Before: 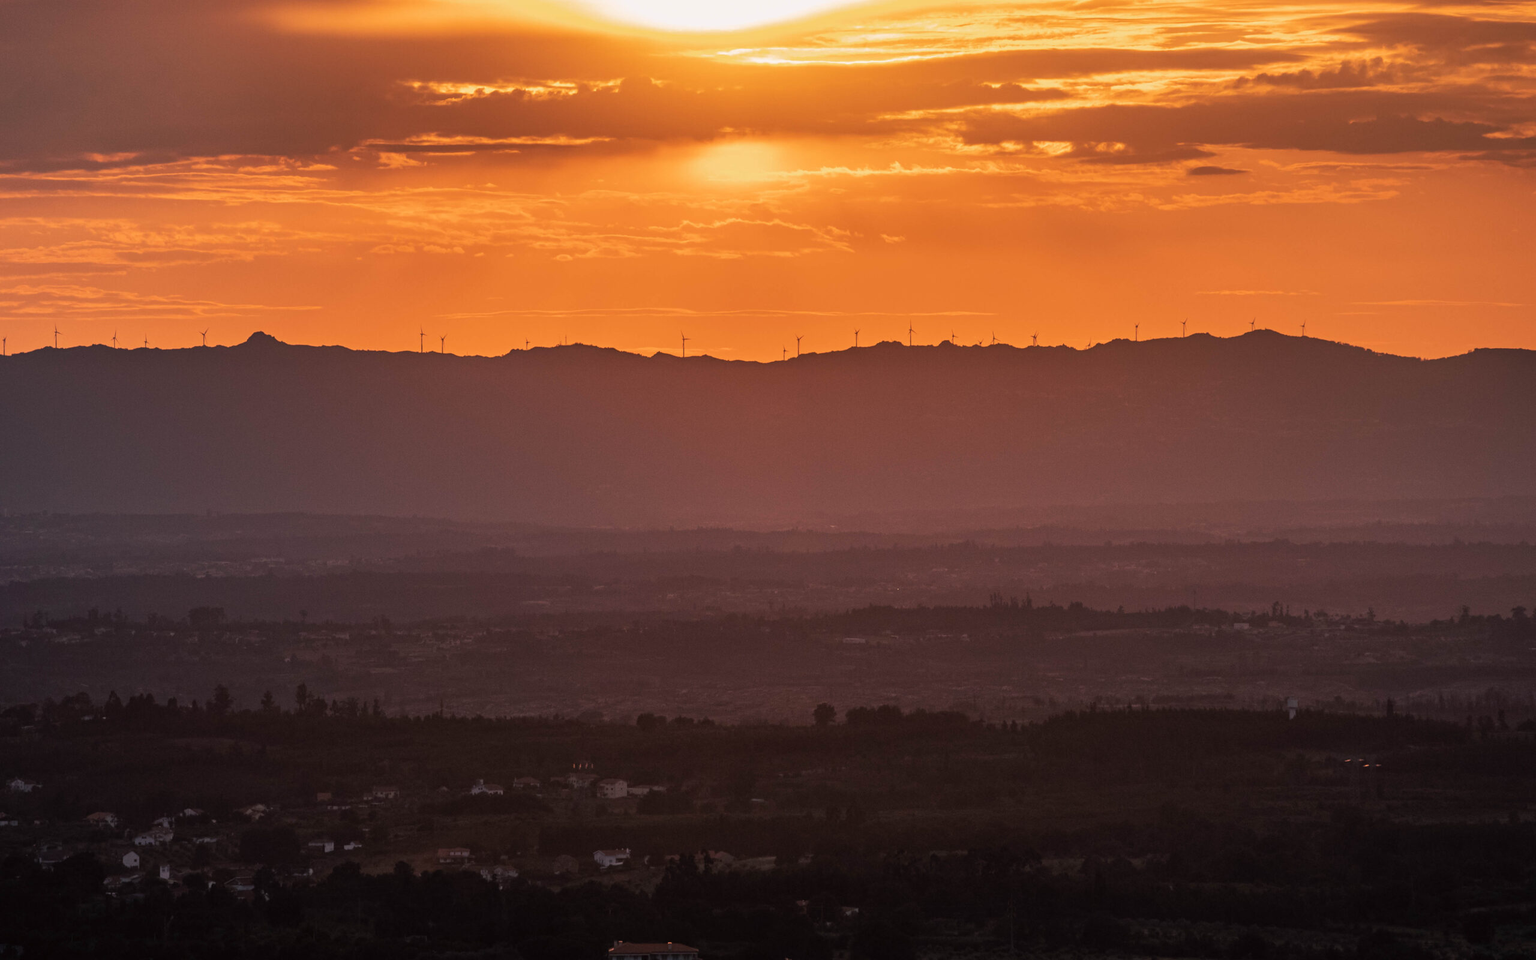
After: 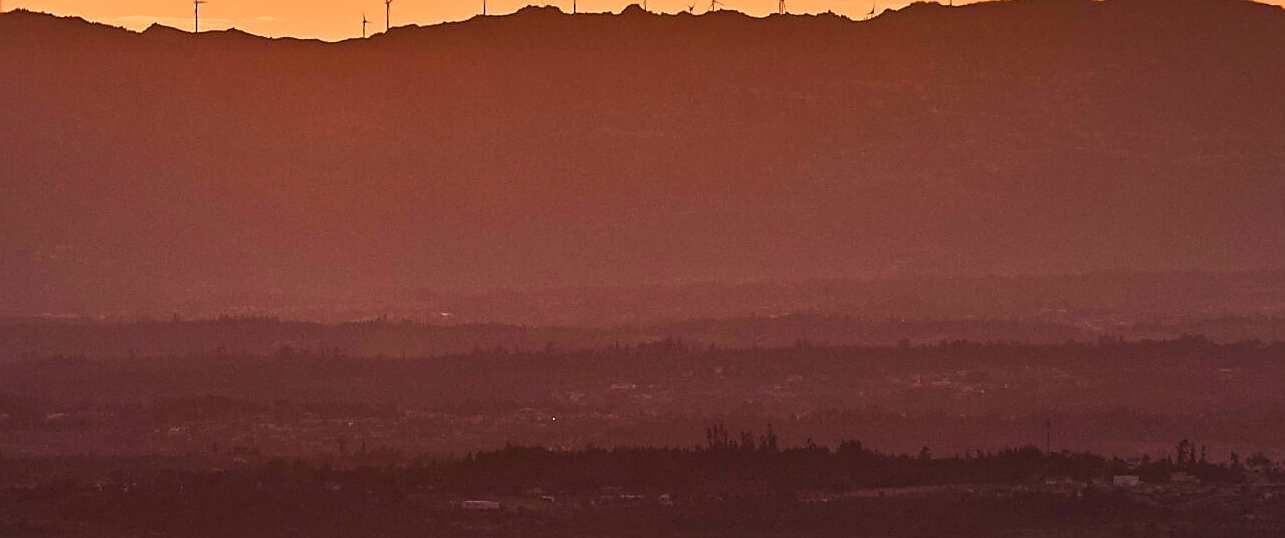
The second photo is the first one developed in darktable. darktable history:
sharpen: radius 1.388, amount 1.25, threshold 0.788
contrast brightness saturation: contrast 0.166, saturation 0.328
crop: left 36.843%, top 35.192%, right 12.958%, bottom 31.172%
color balance rgb: perceptual saturation grading › global saturation 20%, perceptual saturation grading › highlights -25.591%, perceptual saturation grading › shadows 49.691%, global vibrance 9.525%
color zones: curves: ch0 [(0, 0.559) (0.153, 0.551) (0.229, 0.5) (0.429, 0.5) (0.571, 0.5) (0.714, 0.5) (0.857, 0.5) (1, 0.559)]; ch1 [(0, 0.417) (0.112, 0.336) (0.213, 0.26) (0.429, 0.34) (0.571, 0.35) (0.683, 0.331) (0.857, 0.344) (1, 0.417)]
